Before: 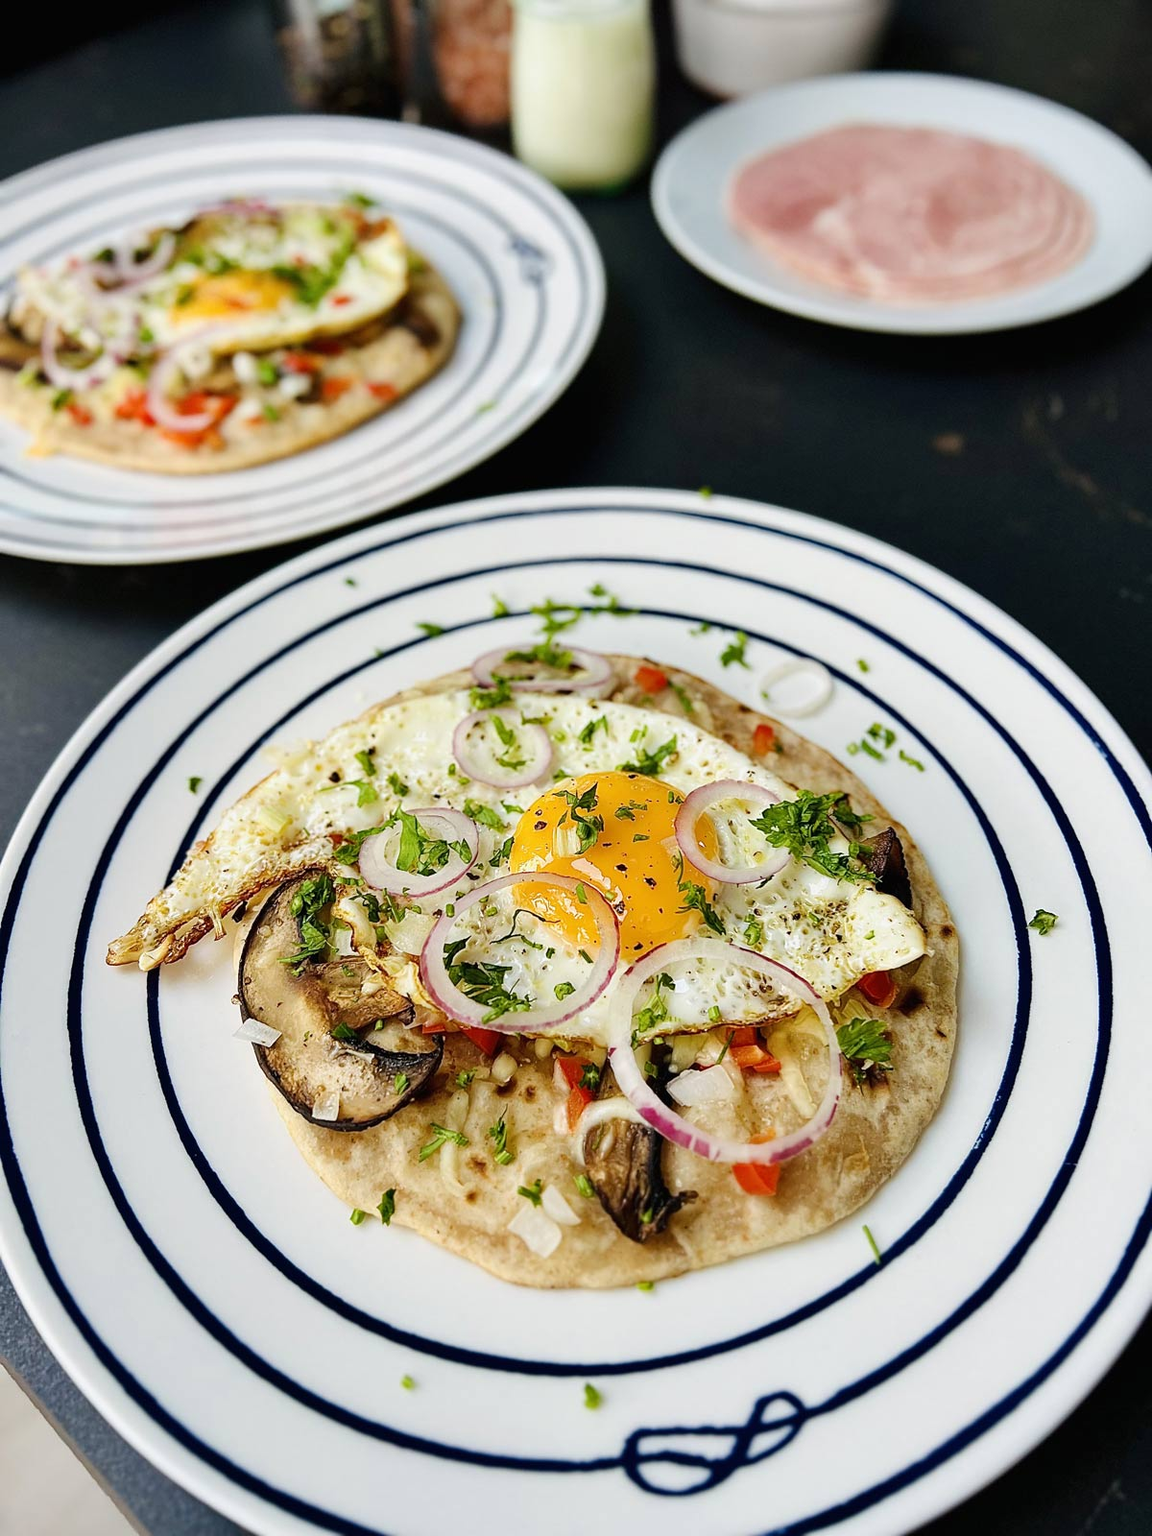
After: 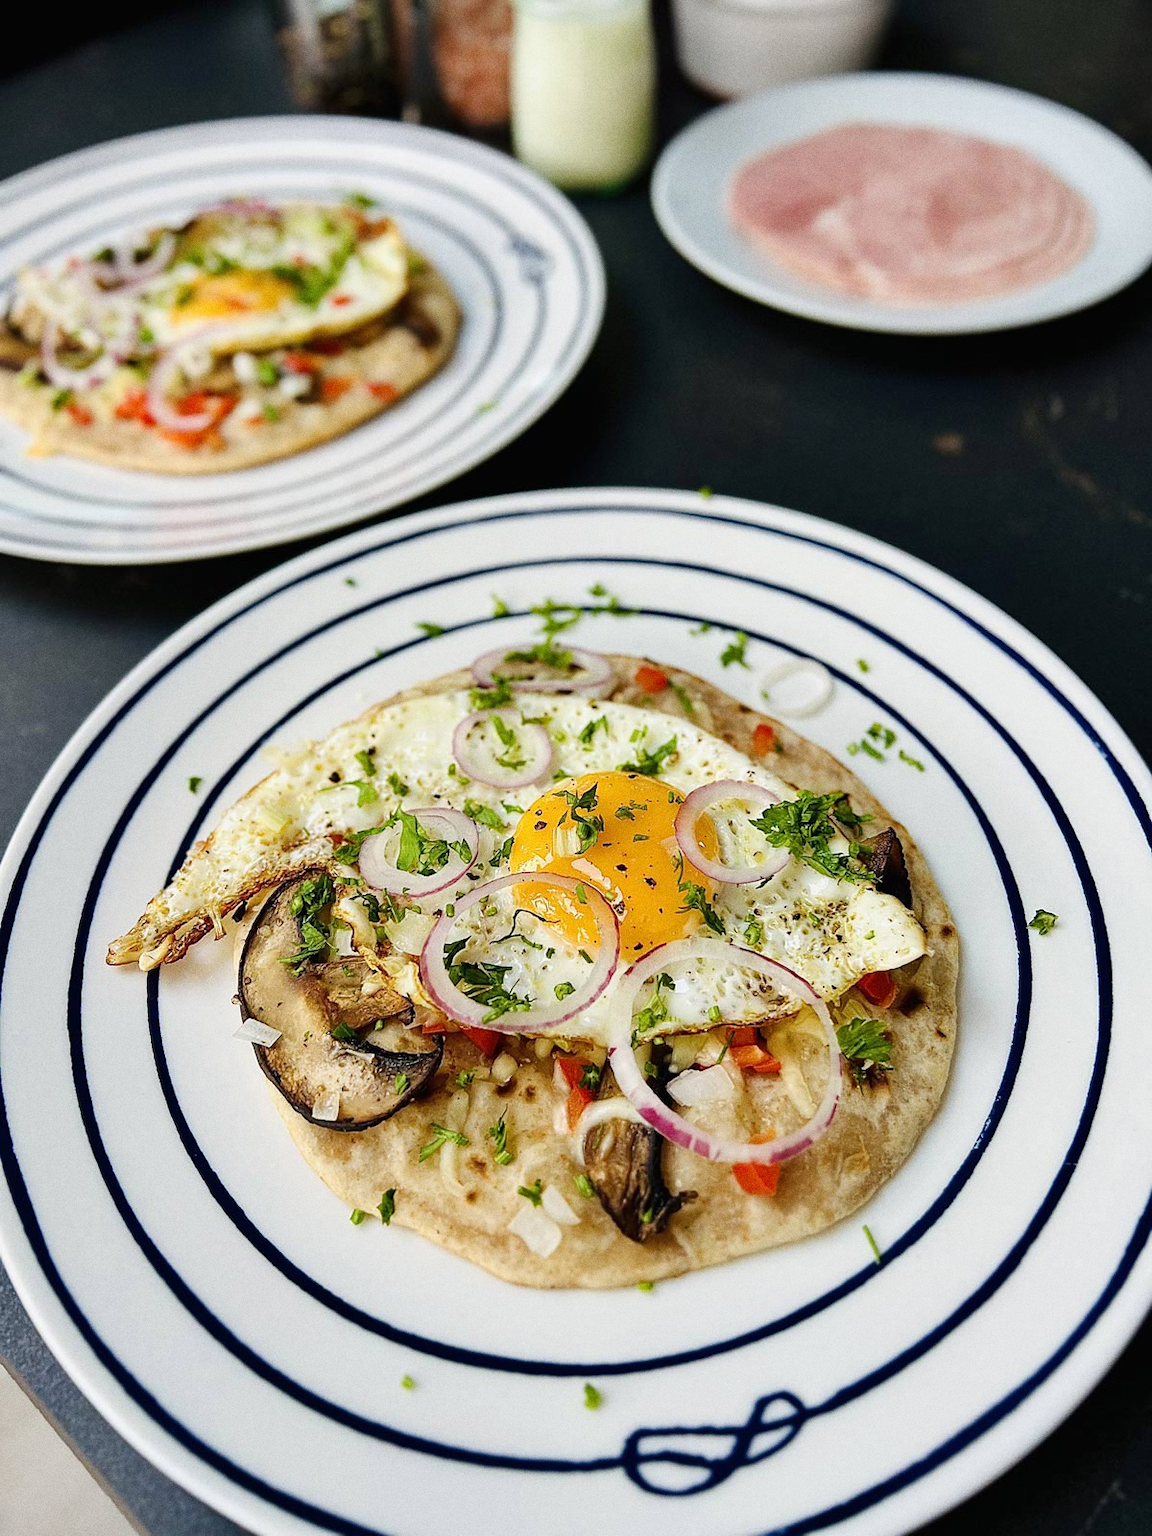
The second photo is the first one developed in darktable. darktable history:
white balance: emerald 1
grain: coarseness 0.09 ISO
